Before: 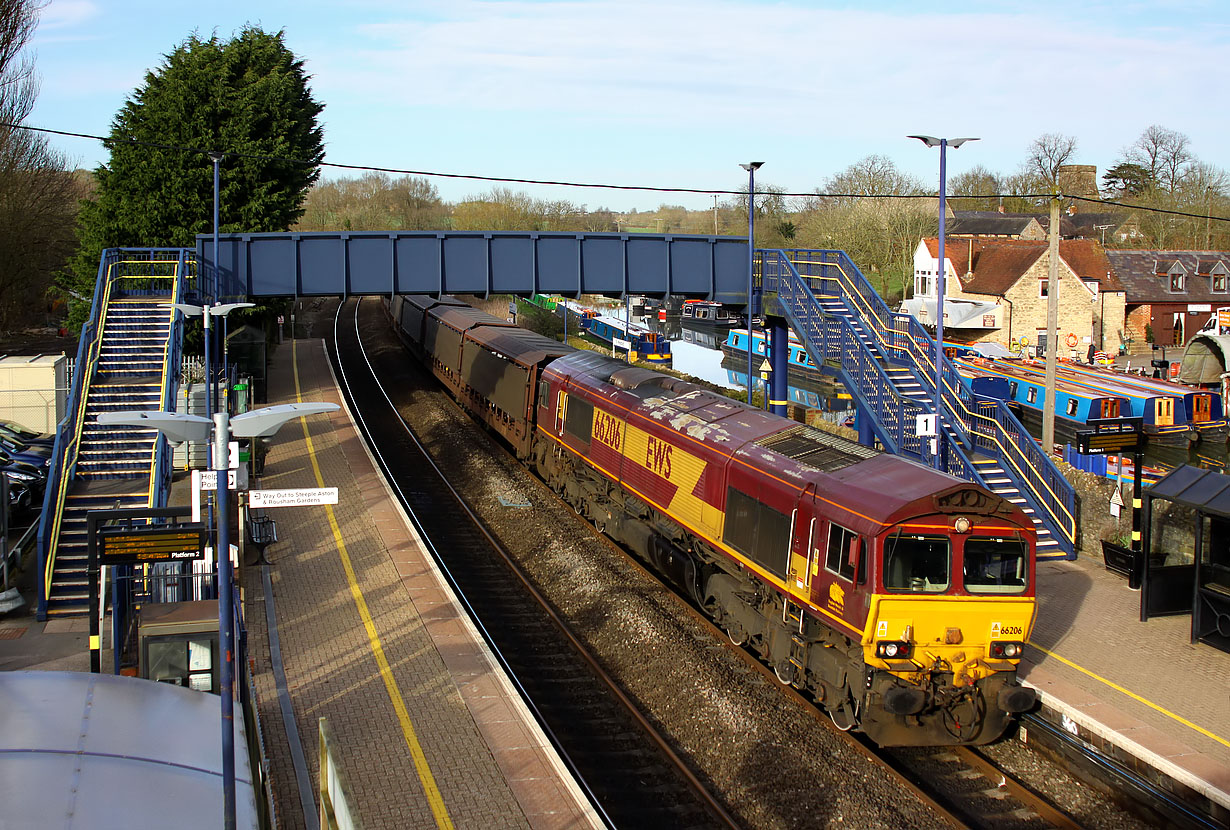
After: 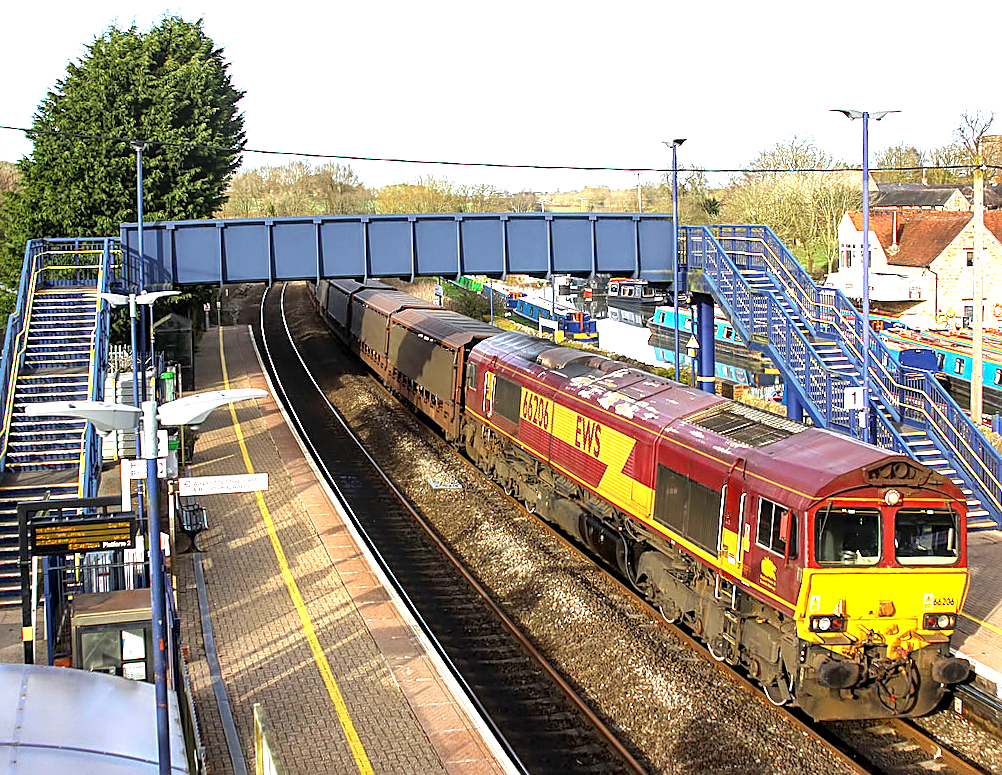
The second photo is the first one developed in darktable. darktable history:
local contrast: on, module defaults
crop and rotate: angle 1.25°, left 4.47%, top 0.999%, right 11.427%, bottom 2.543%
exposure: black level correction 0.002, exposure 1.316 EV, compensate highlight preservation false
sharpen: on, module defaults
